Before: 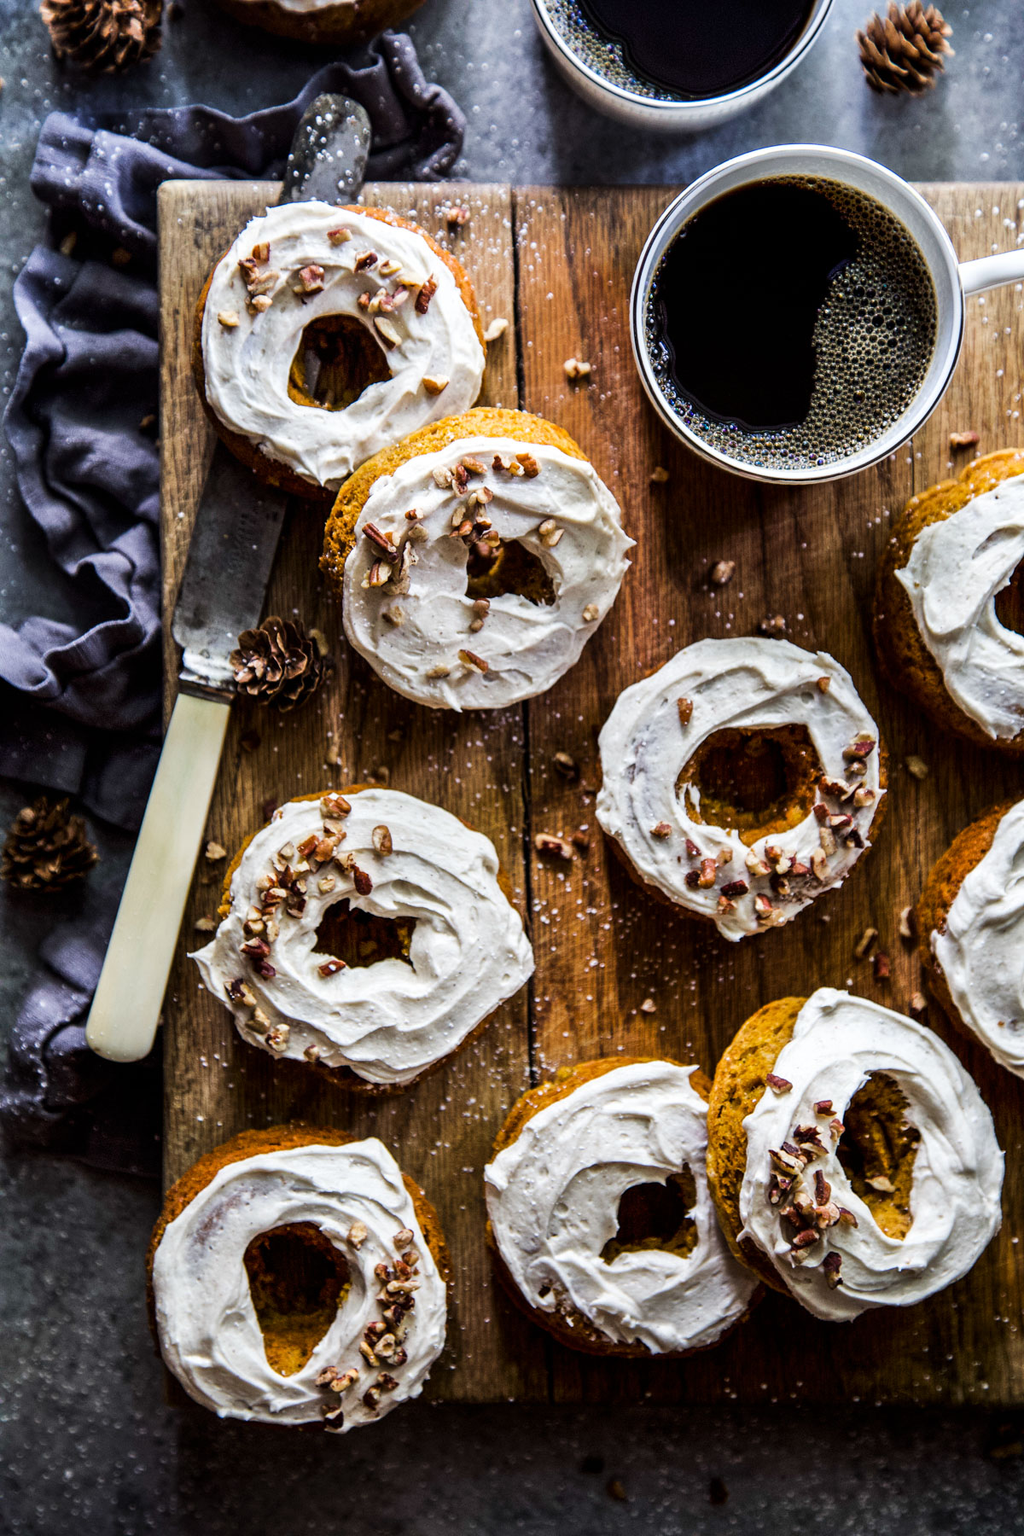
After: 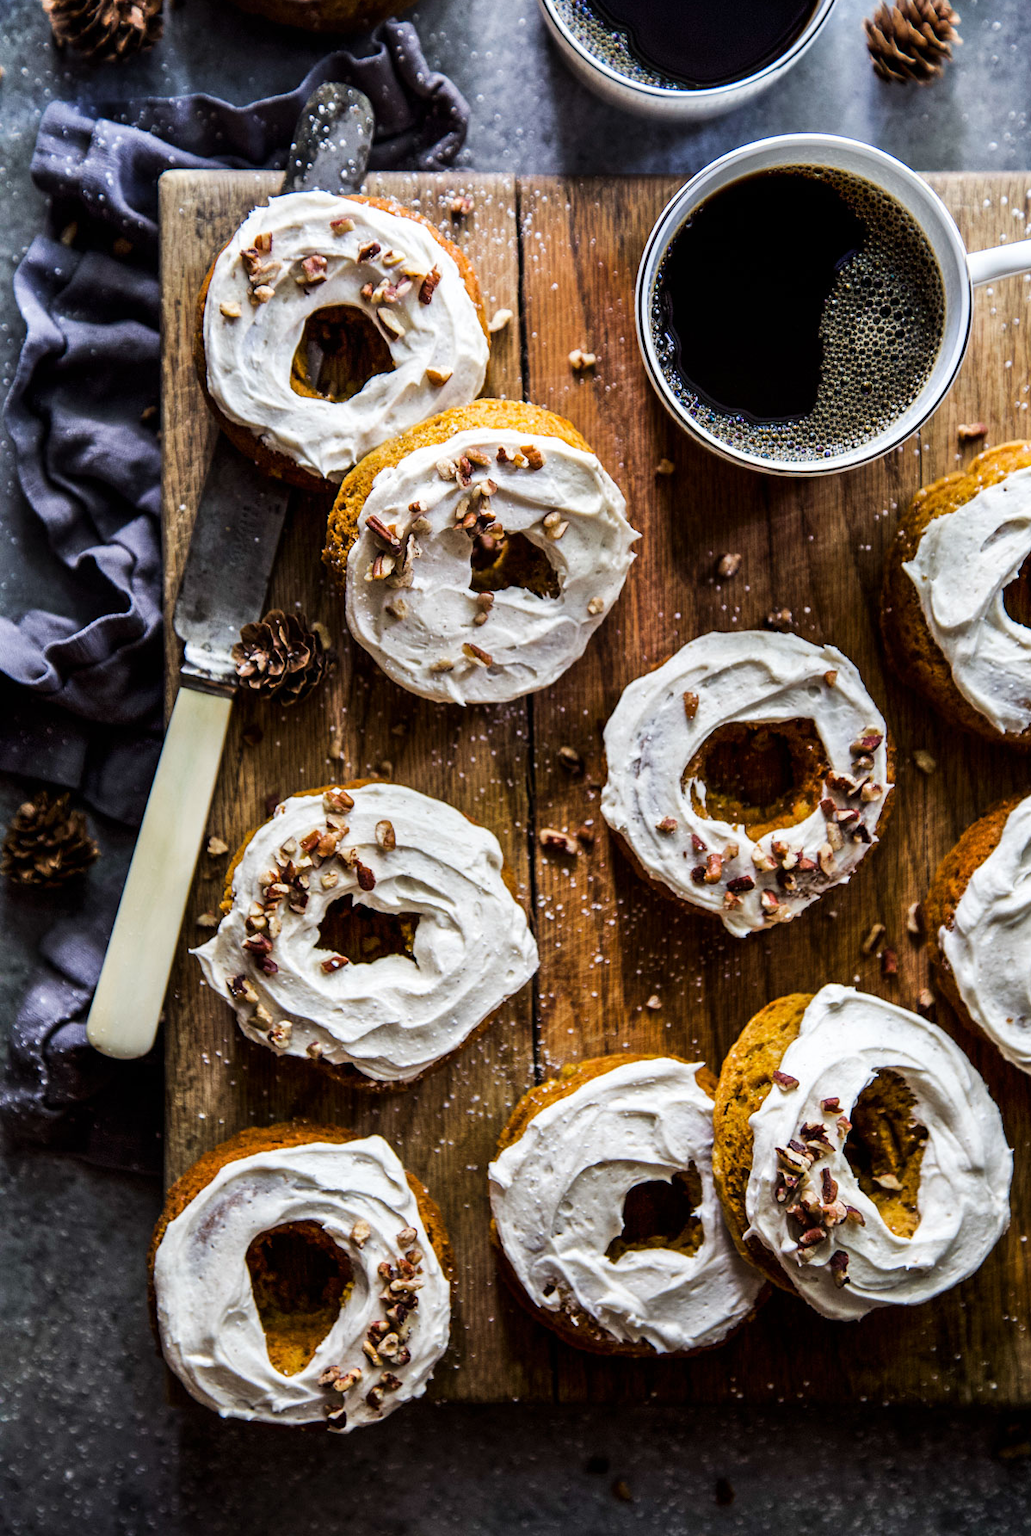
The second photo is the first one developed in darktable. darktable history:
crop: top 0.804%, right 0.056%
